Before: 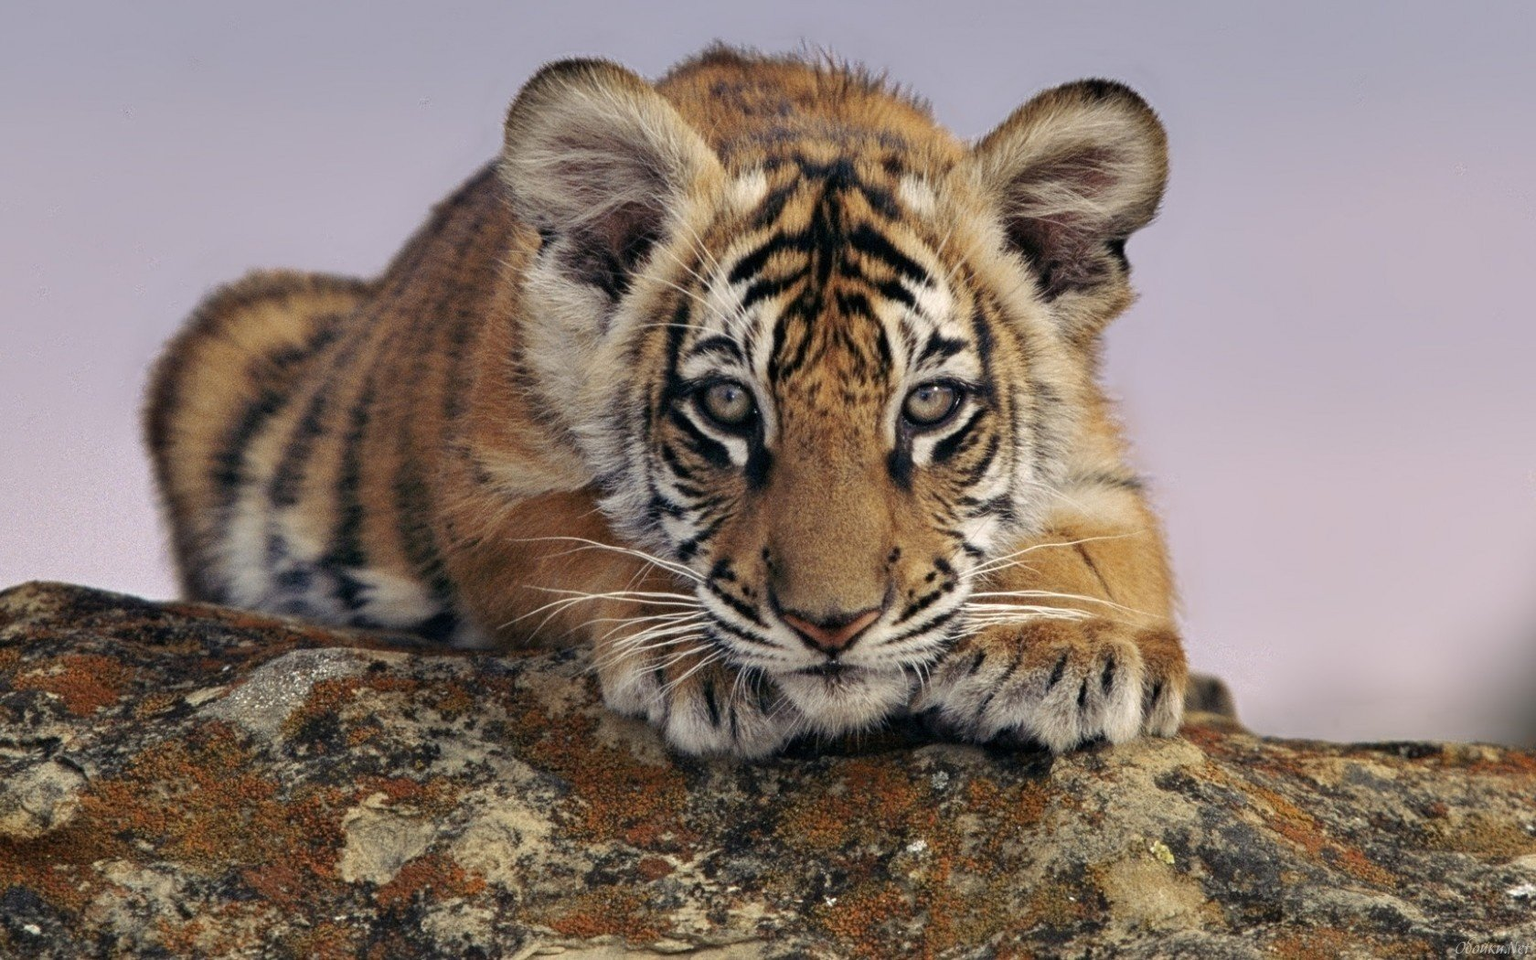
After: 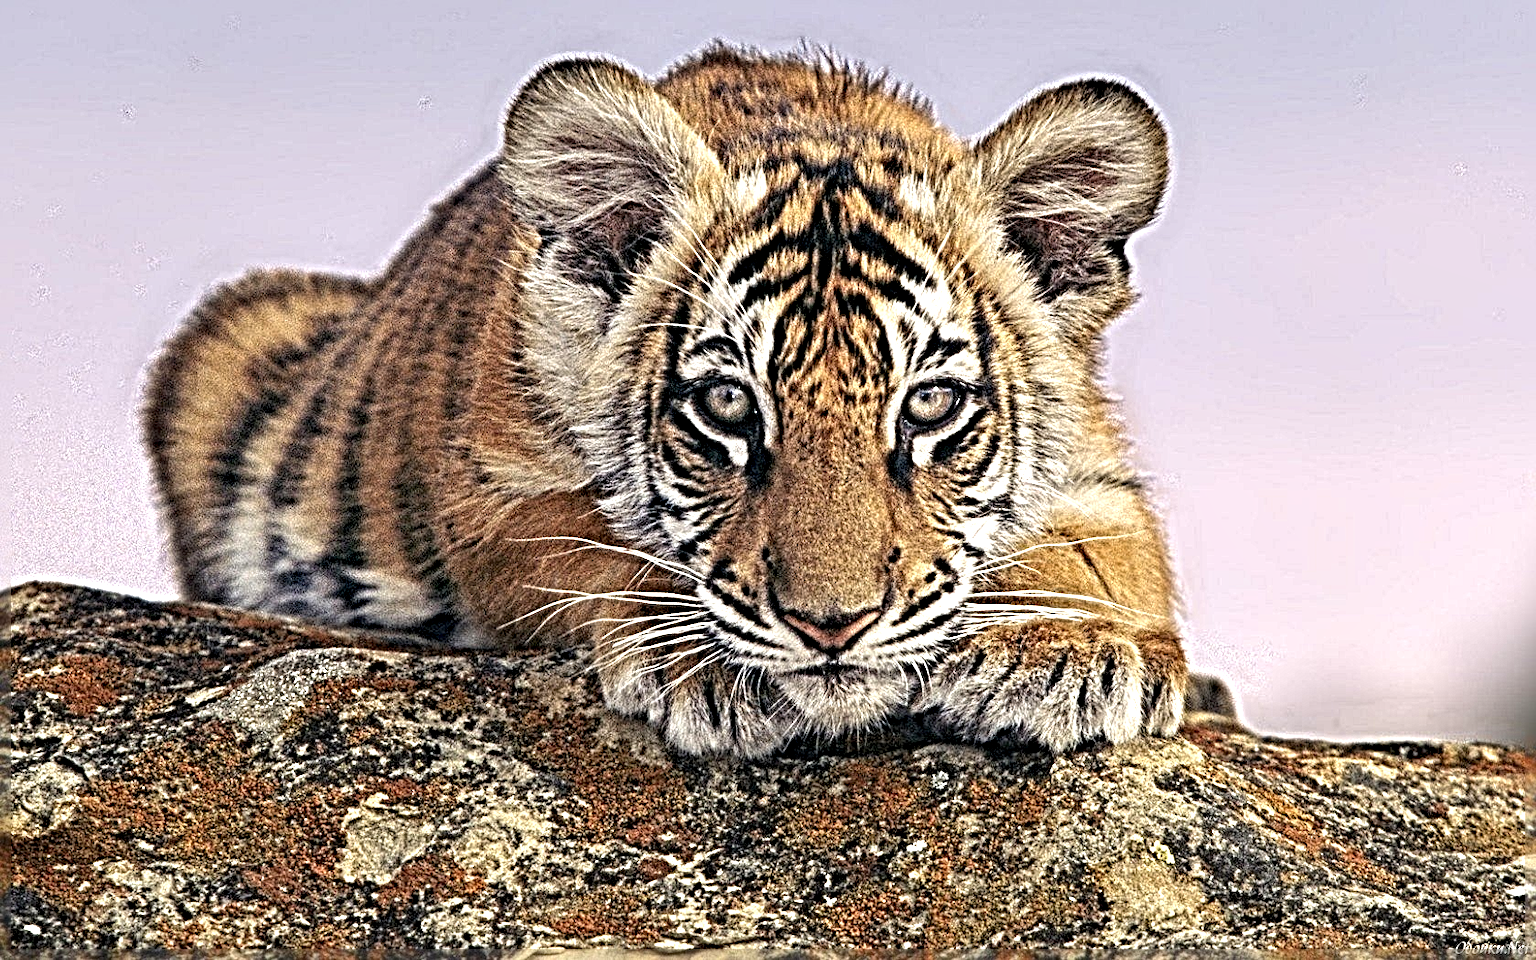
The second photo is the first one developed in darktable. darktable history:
sharpen: radius 6.273, amount 1.785, threshold 0.07
local contrast: on, module defaults
exposure: black level correction 0, exposure 0.694 EV, compensate exposure bias true, compensate highlight preservation false
